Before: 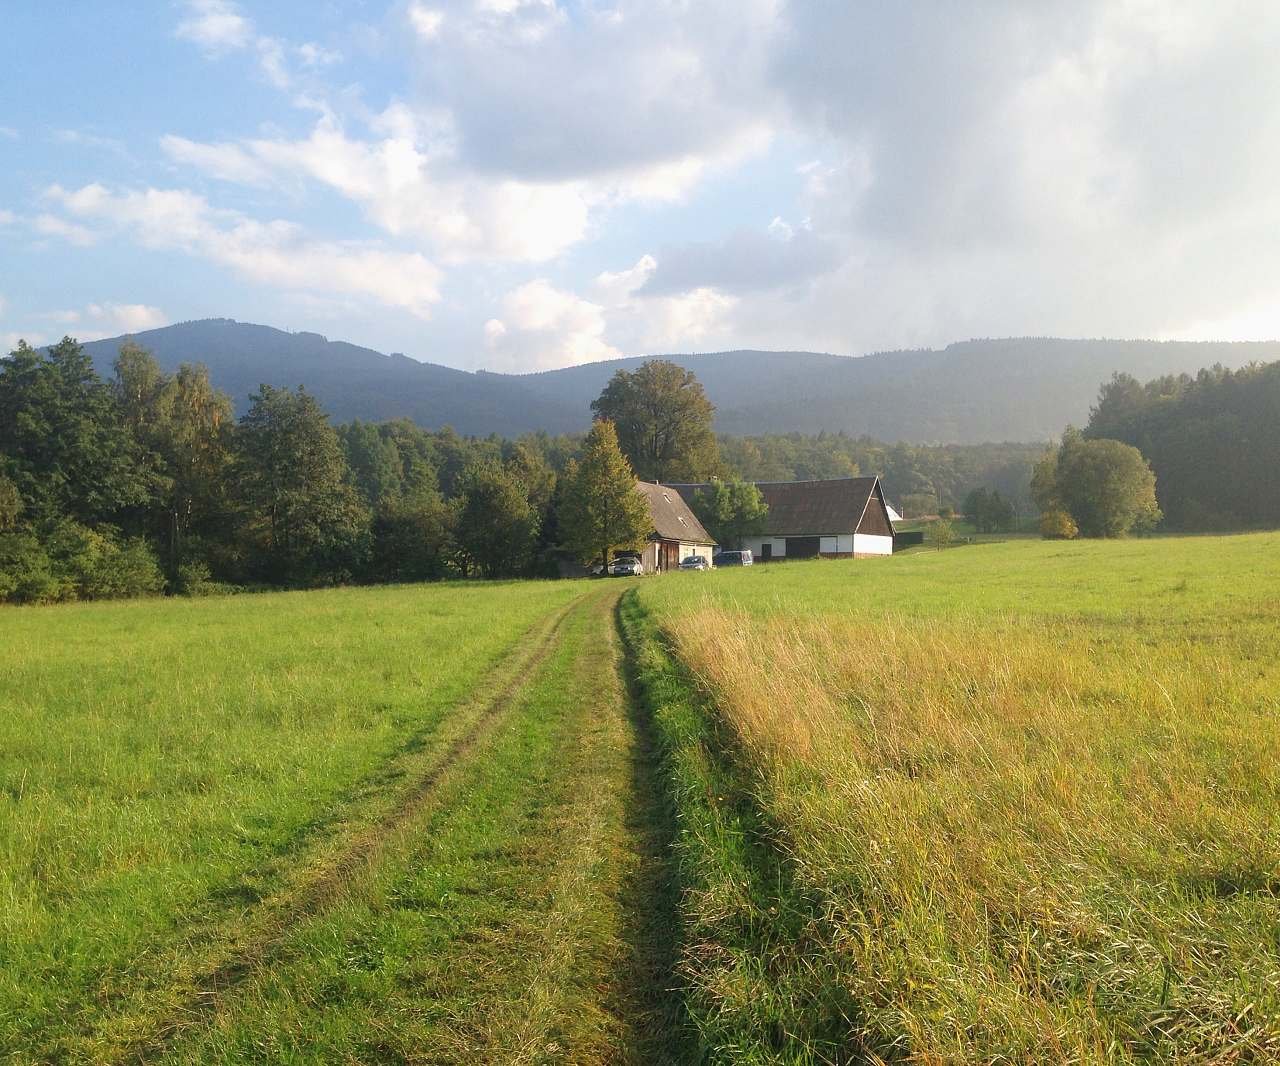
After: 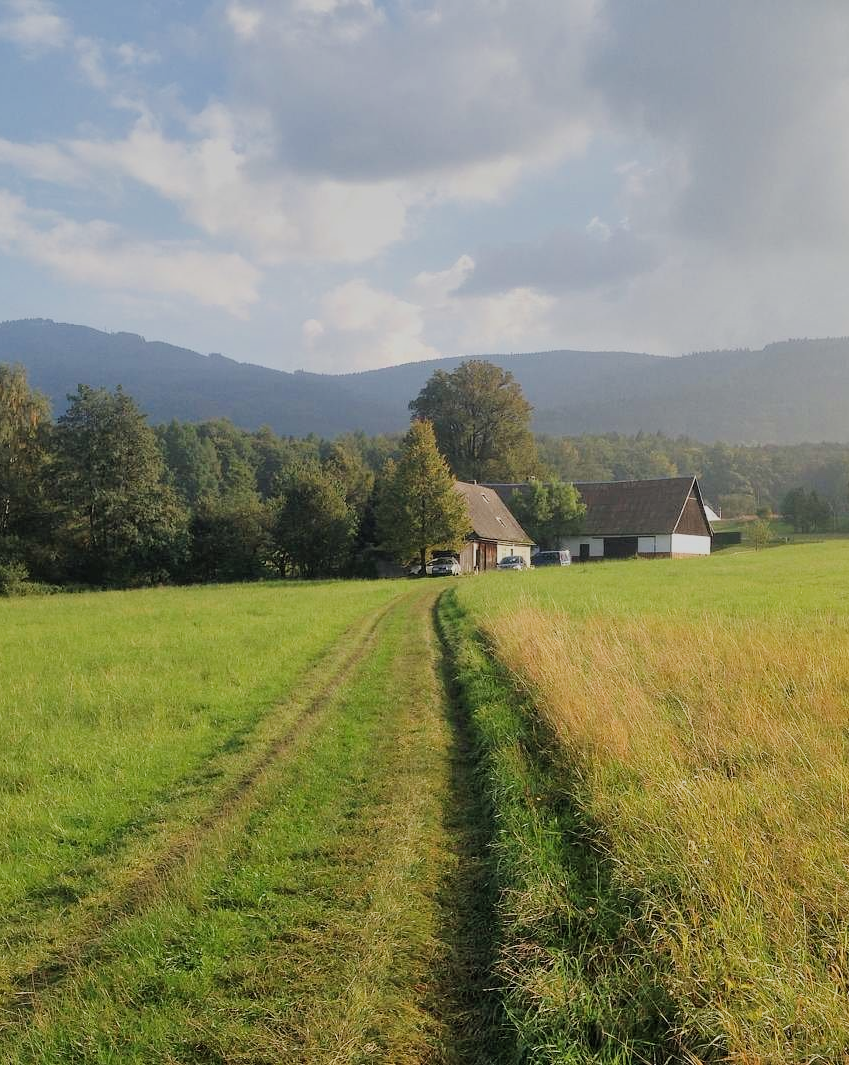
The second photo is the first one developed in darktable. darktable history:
filmic rgb: black relative exposure -7.65 EV, white relative exposure 4.56 EV, threshold 2.97 EV, hardness 3.61, enable highlight reconstruction true
shadows and highlights: soften with gaussian
crop and rotate: left 14.292%, right 19.341%
